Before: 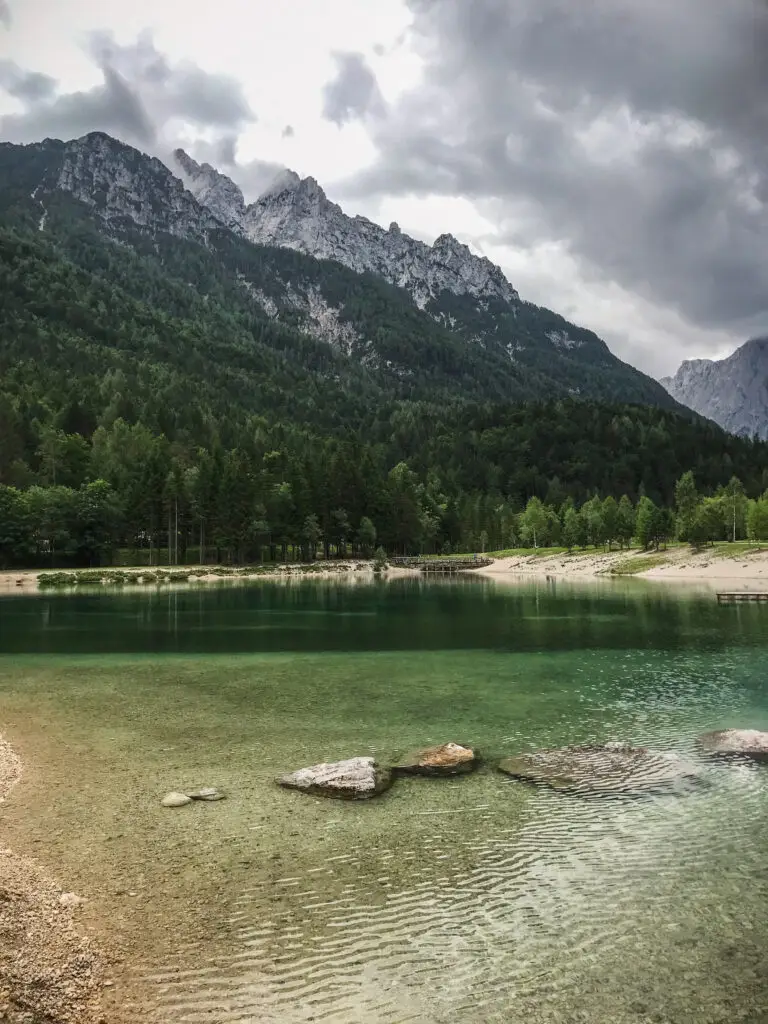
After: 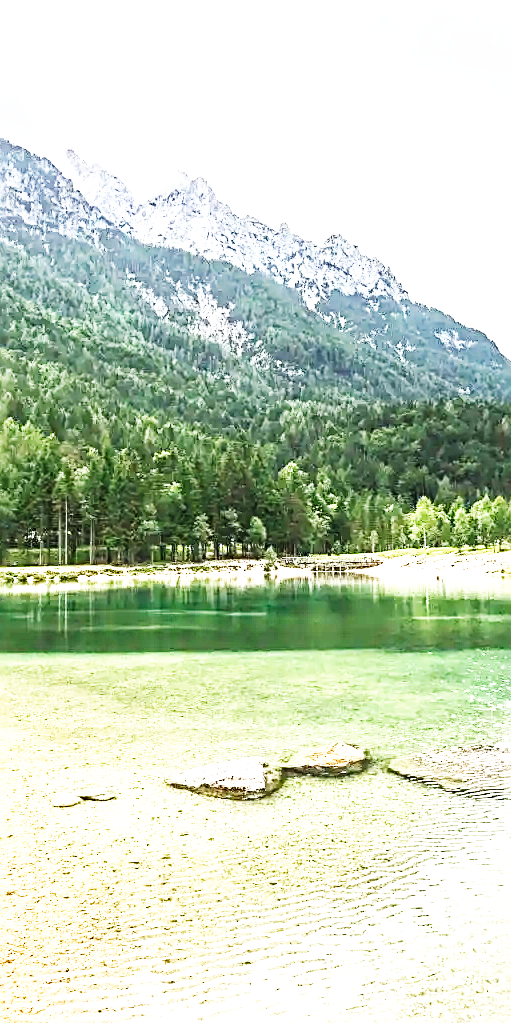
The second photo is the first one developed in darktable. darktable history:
base curve: curves: ch0 [(0, 0) (0.007, 0.004) (0.027, 0.03) (0.046, 0.07) (0.207, 0.54) (0.442, 0.872) (0.673, 0.972) (1, 1)], preserve colors none
crop and rotate: left 14.385%, right 18.948%
exposure: black level correction 0, exposure 1.741 EV, compensate exposure bias true, compensate highlight preservation false
sharpen: radius 2.676, amount 0.669
